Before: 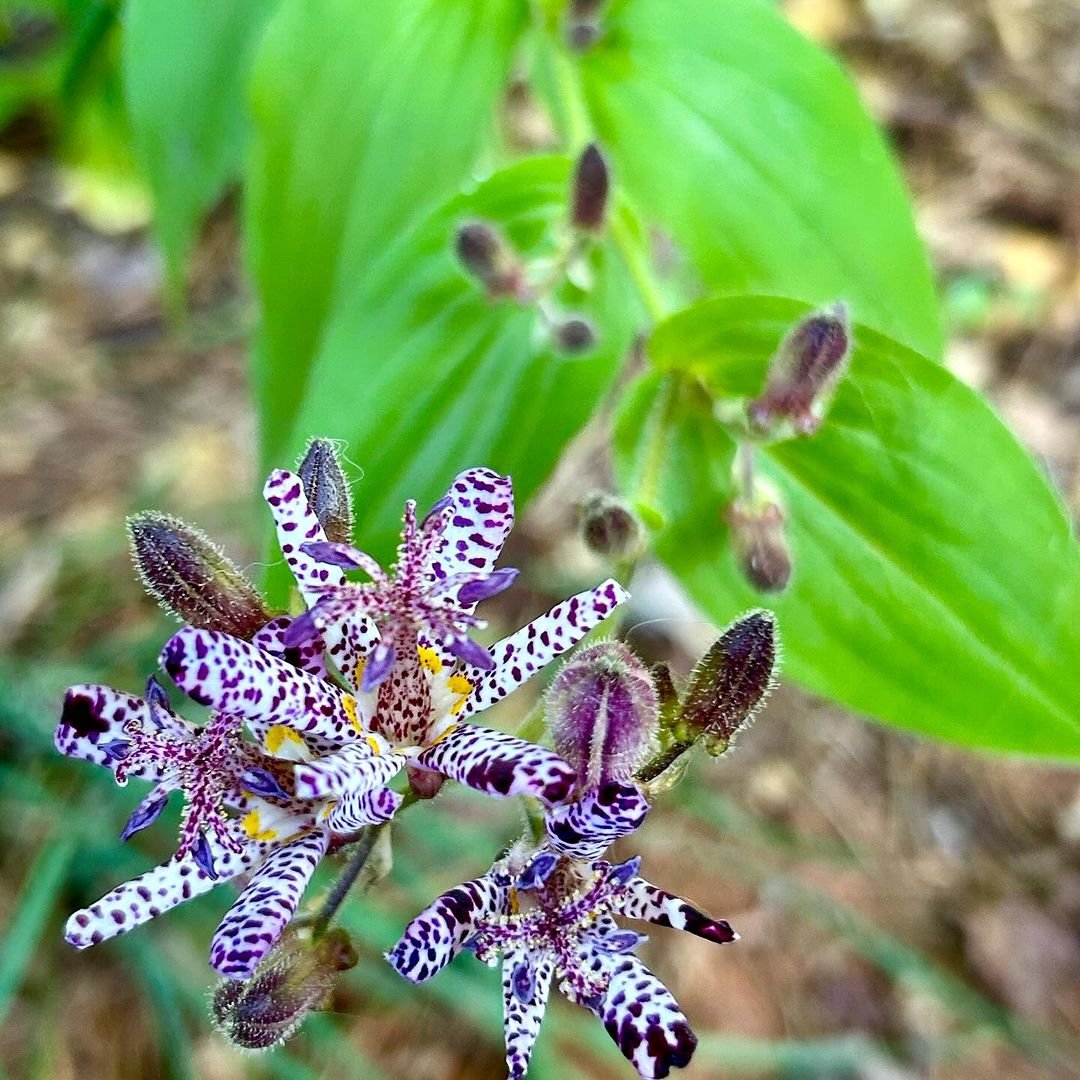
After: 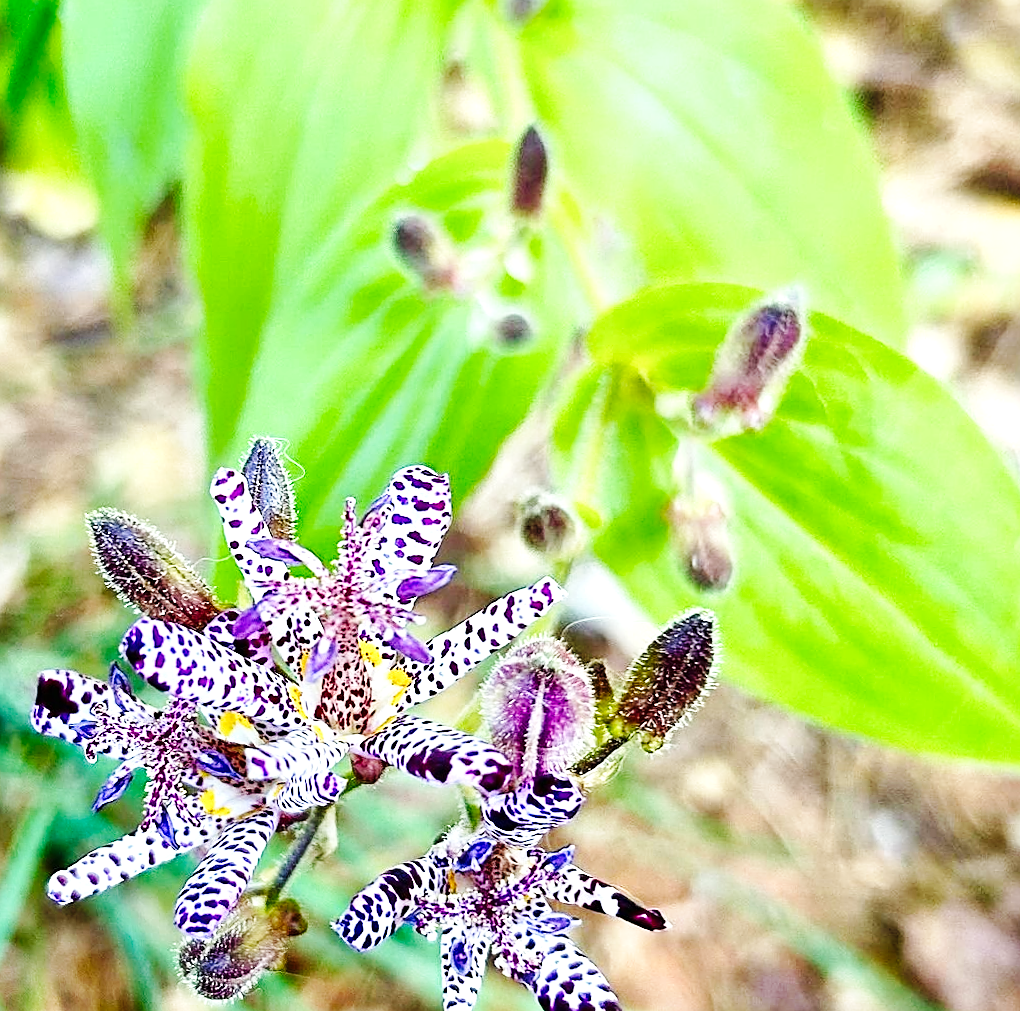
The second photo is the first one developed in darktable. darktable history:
rotate and perspective: rotation 0.062°, lens shift (vertical) 0.115, lens shift (horizontal) -0.133, crop left 0.047, crop right 0.94, crop top 0.061, crop bottom 0.94
sharpen: on, module defaults
base curve: curves: ch0 [(0, 0) (0.036, 0.025) (0.121, 0.166) (0.206, 0.329) (0.605, 0.79) (1, 1)], preserve colors none
exposure: black level correction 0, exposure 0.7 EV, compensate exposure bias true, compensate highlight preservation false
